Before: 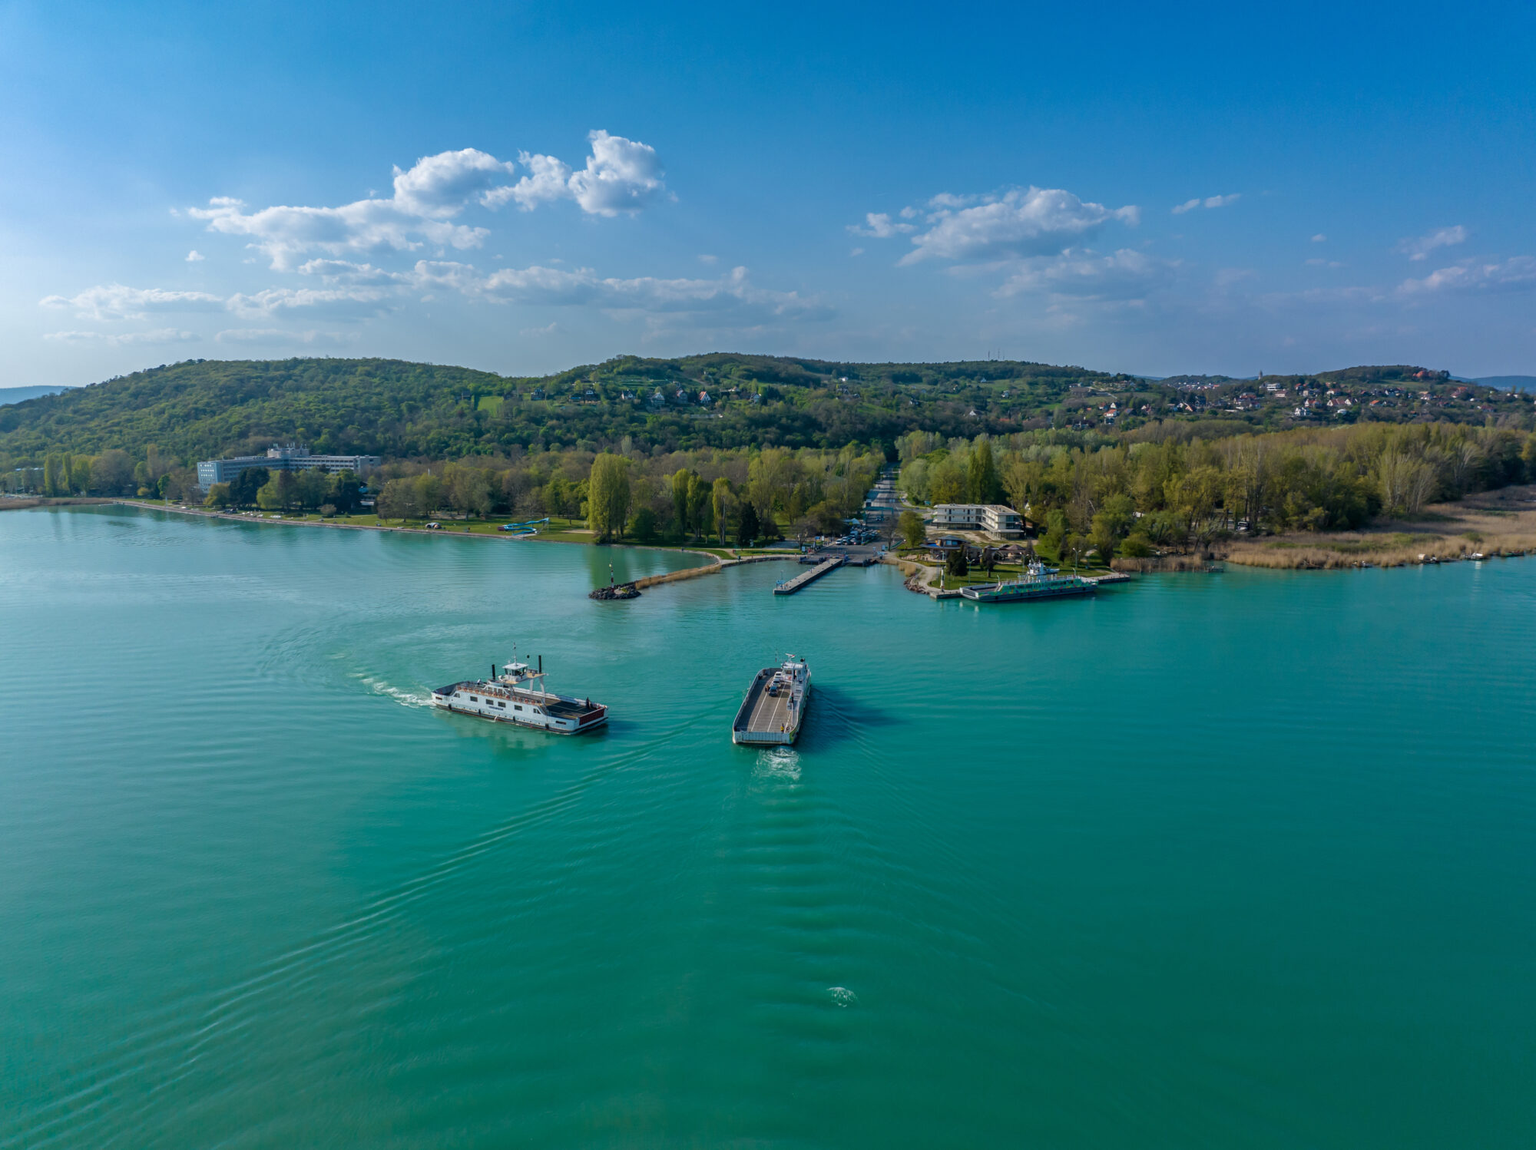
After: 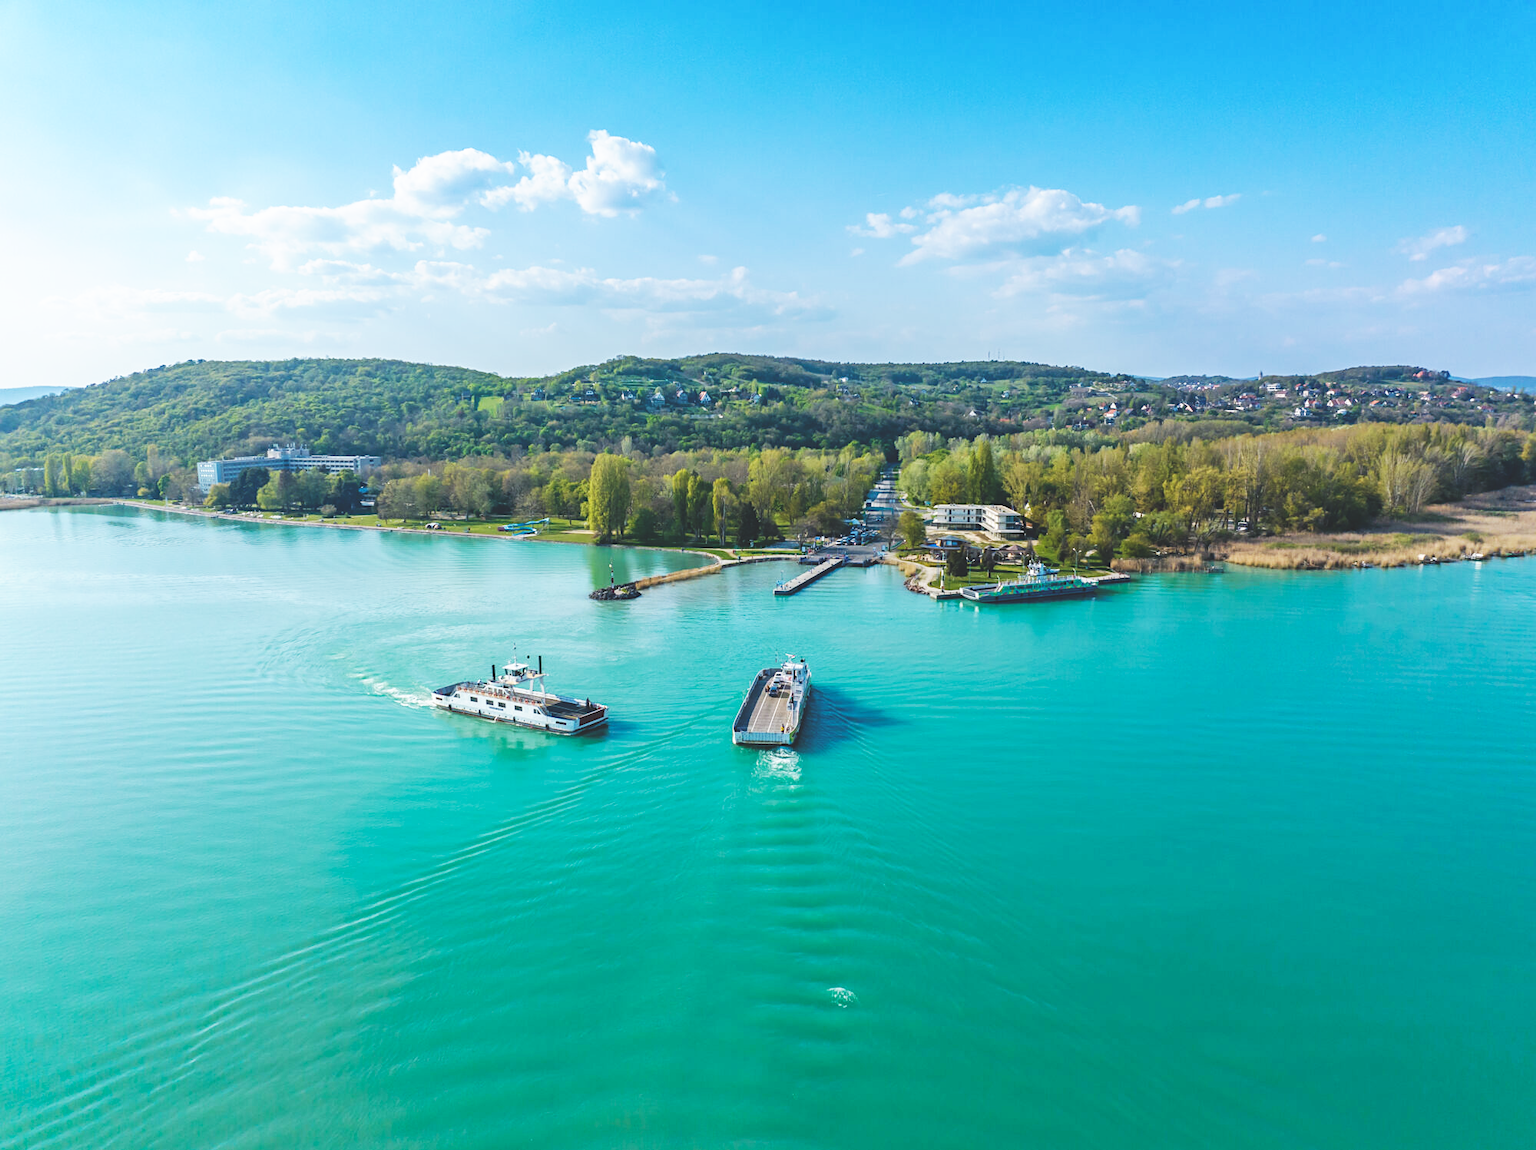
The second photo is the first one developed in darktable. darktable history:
exposure: black level correction -0.025, exposure -0.117 EV, compensate highlight preservation false
sharpen: amount 0.2
base curve: curves: ch0 [(0, 0) (0.007, 0.004) (0.027, 0.03) (0.046, 0.07) (0.207, 0.54) (0.442, 0.872) (0.673, 0.972) (1, 1)], preserve colors none
